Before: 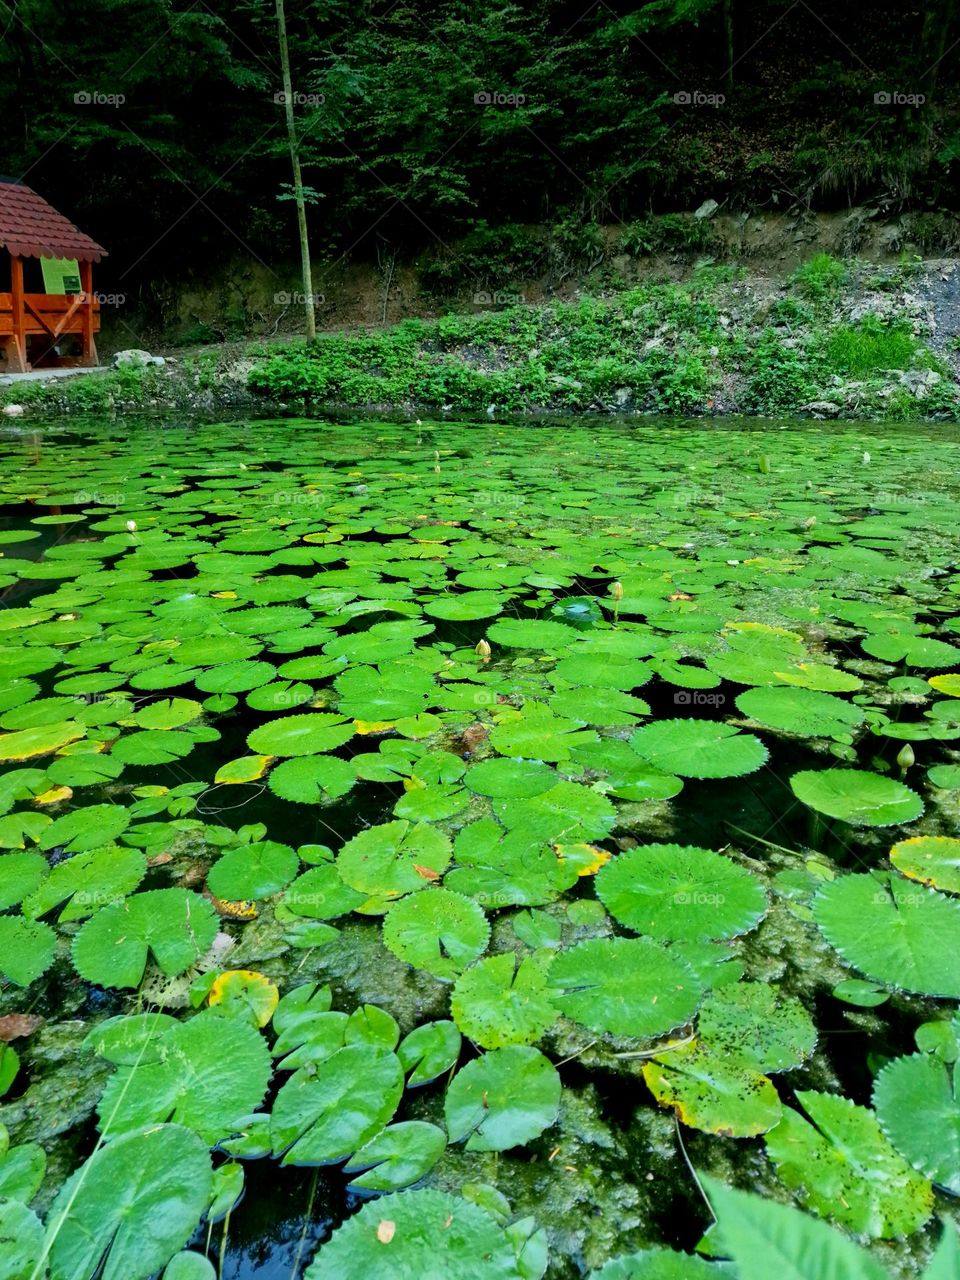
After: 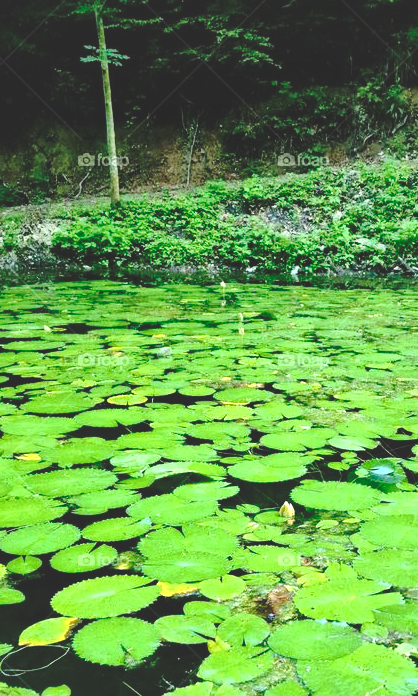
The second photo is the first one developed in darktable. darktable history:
crop: left 20.52%, top 10.82%, right 35.886%, bottom 34.799%
exposure: exposure 0.659 EV, compensate highlight preservation false
base curve: curves: ch0 [(0, 0.024) (0.055, 0.065) (0.121, 0.166) (0.236, 0.319) (0.693, 0.726) (1, 1)], preserve colors none
local contrast: mode bilateral grid, contrast 20, coarseness 51, detail 128%, midtone range 0.2
